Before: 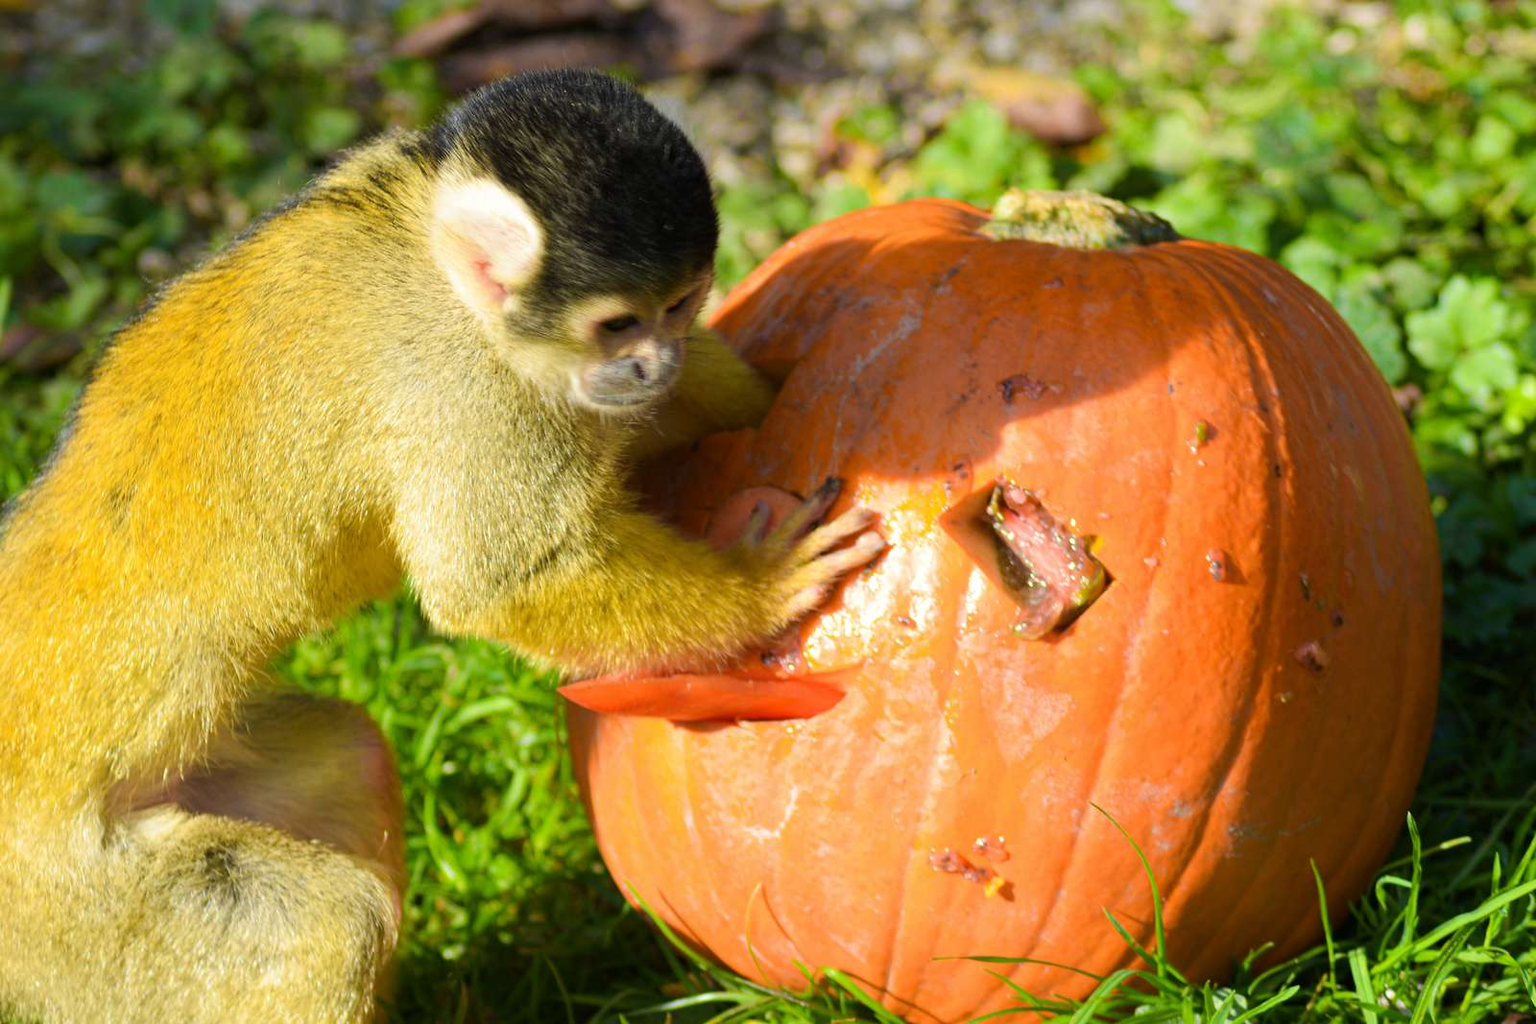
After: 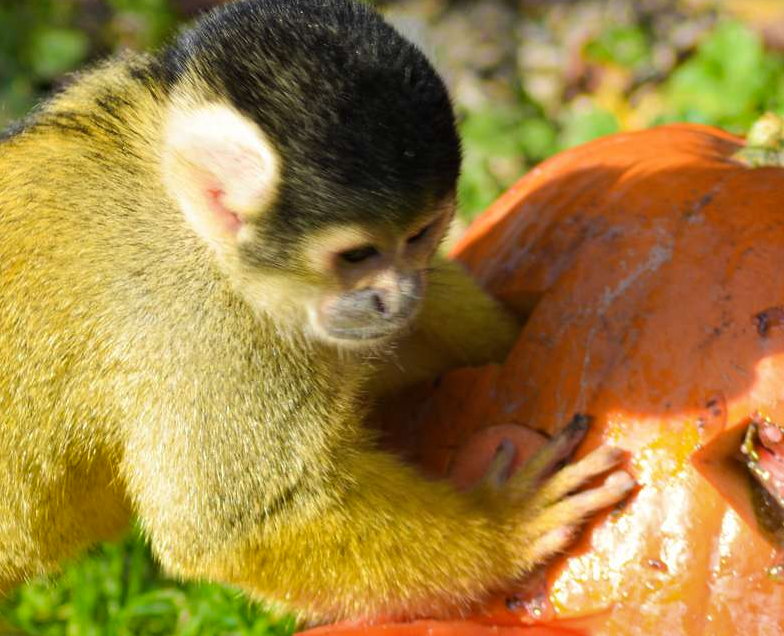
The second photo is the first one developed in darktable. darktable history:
shadows and highlights: soften with gaussian
crop: left 17.949%, top 7.846%, right 33.044%, bottom 32.455%
exposure: compensate highlight preservation false
